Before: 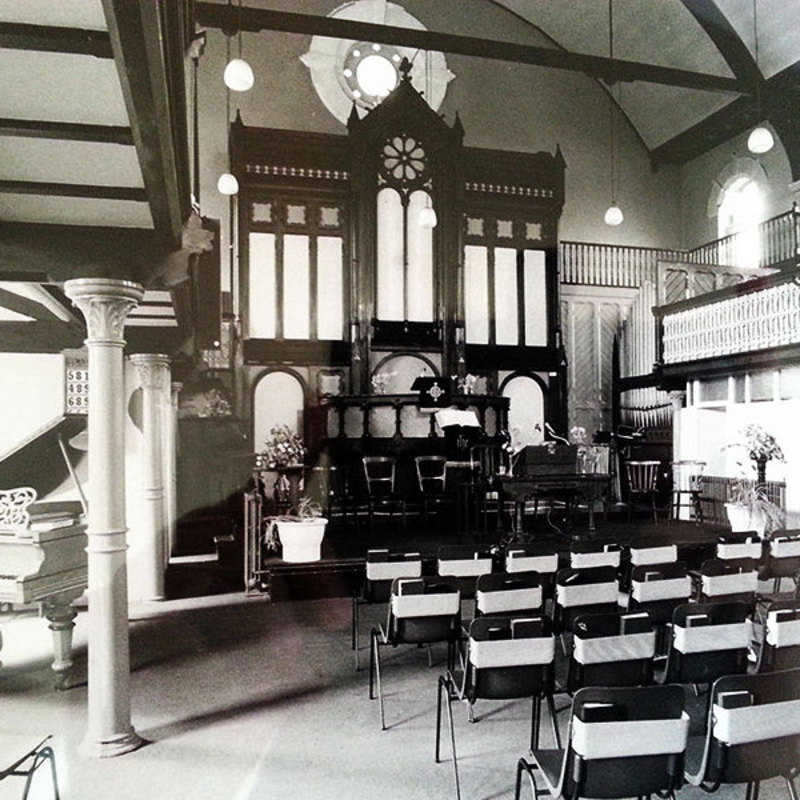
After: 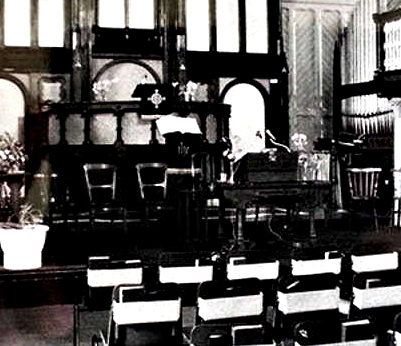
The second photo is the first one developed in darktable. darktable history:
crop: left 34.975%, top 36.651%, right 14.895%, bottom 20.099%
contrast equalizer: octaves 7, y [[0.6 ×6], [0.55 ×6], [0 ×6], [0 ×6], [0 ×6]]
